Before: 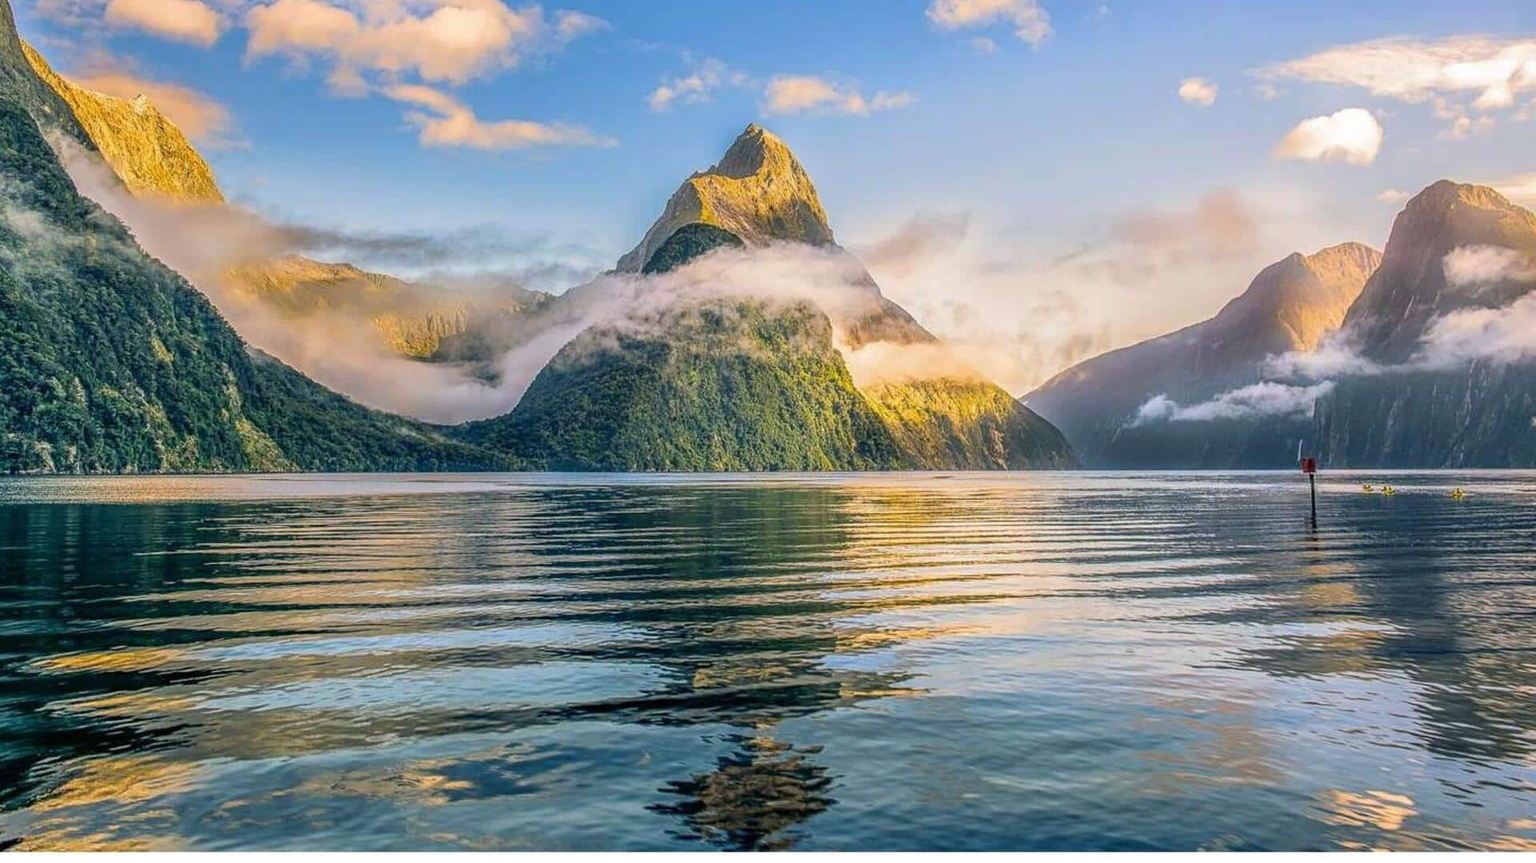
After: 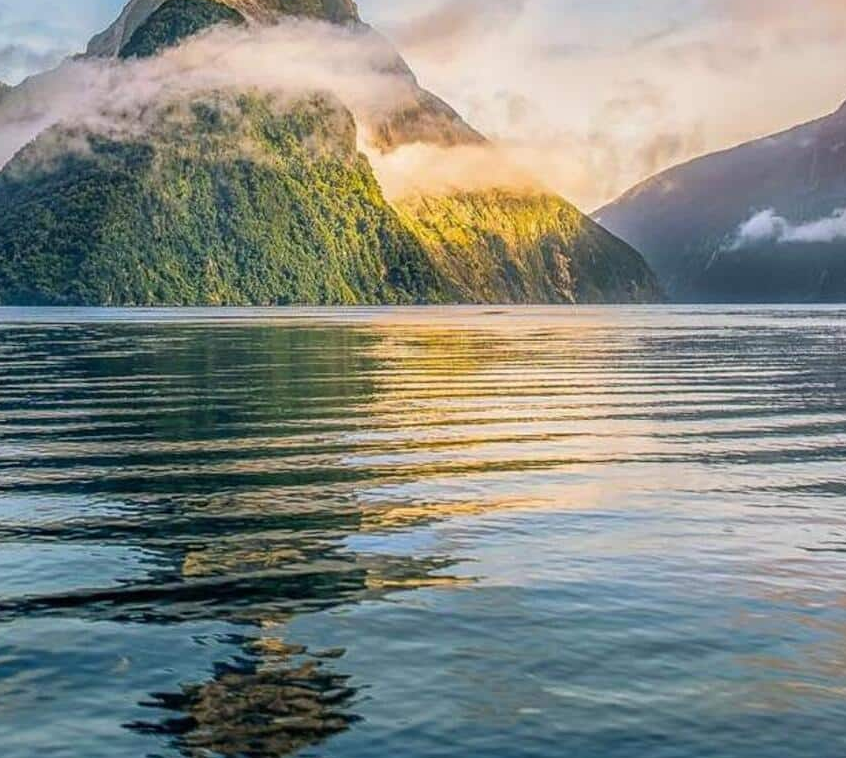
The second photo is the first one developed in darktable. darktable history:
crop: left 35.672%, top 26.327%, right 20.217%, bottom 3.396%
